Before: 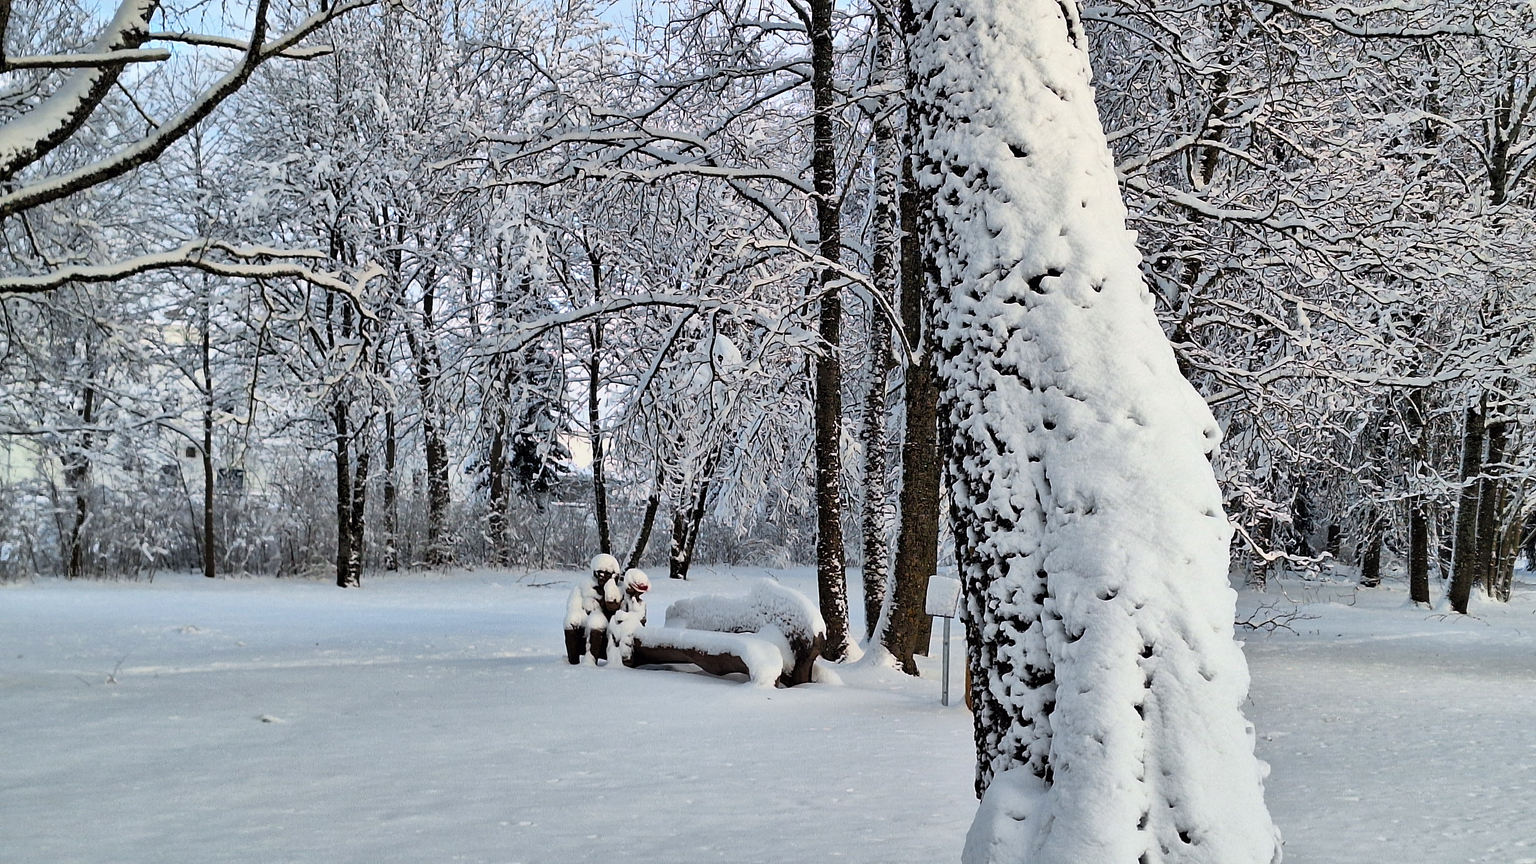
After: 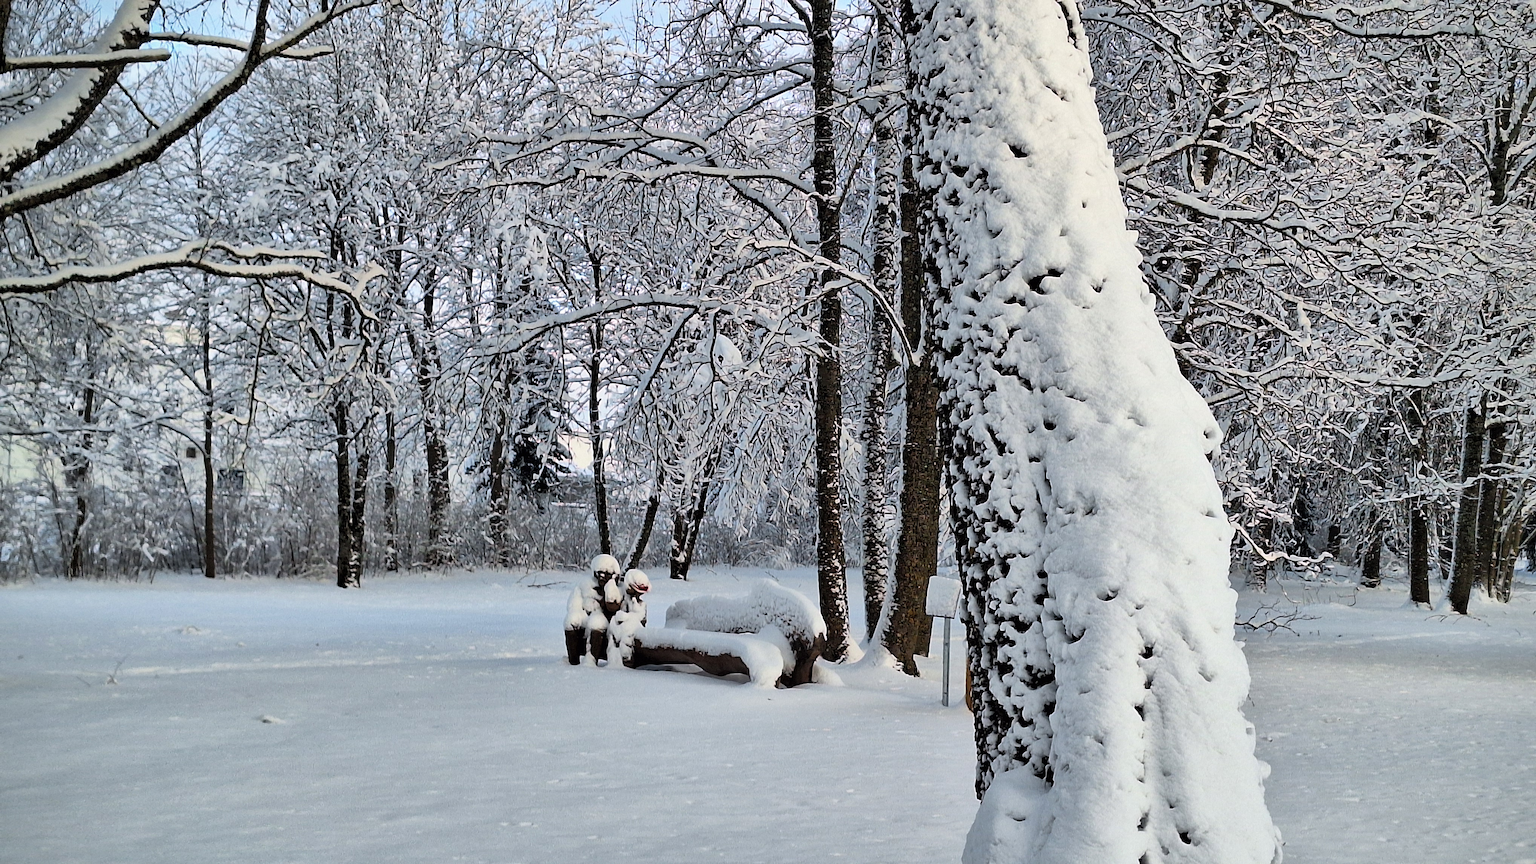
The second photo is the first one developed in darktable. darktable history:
vignetting: fall-off radius 61.18%, brightness -0.373, saturation 0.018, dithering 8-bit output
